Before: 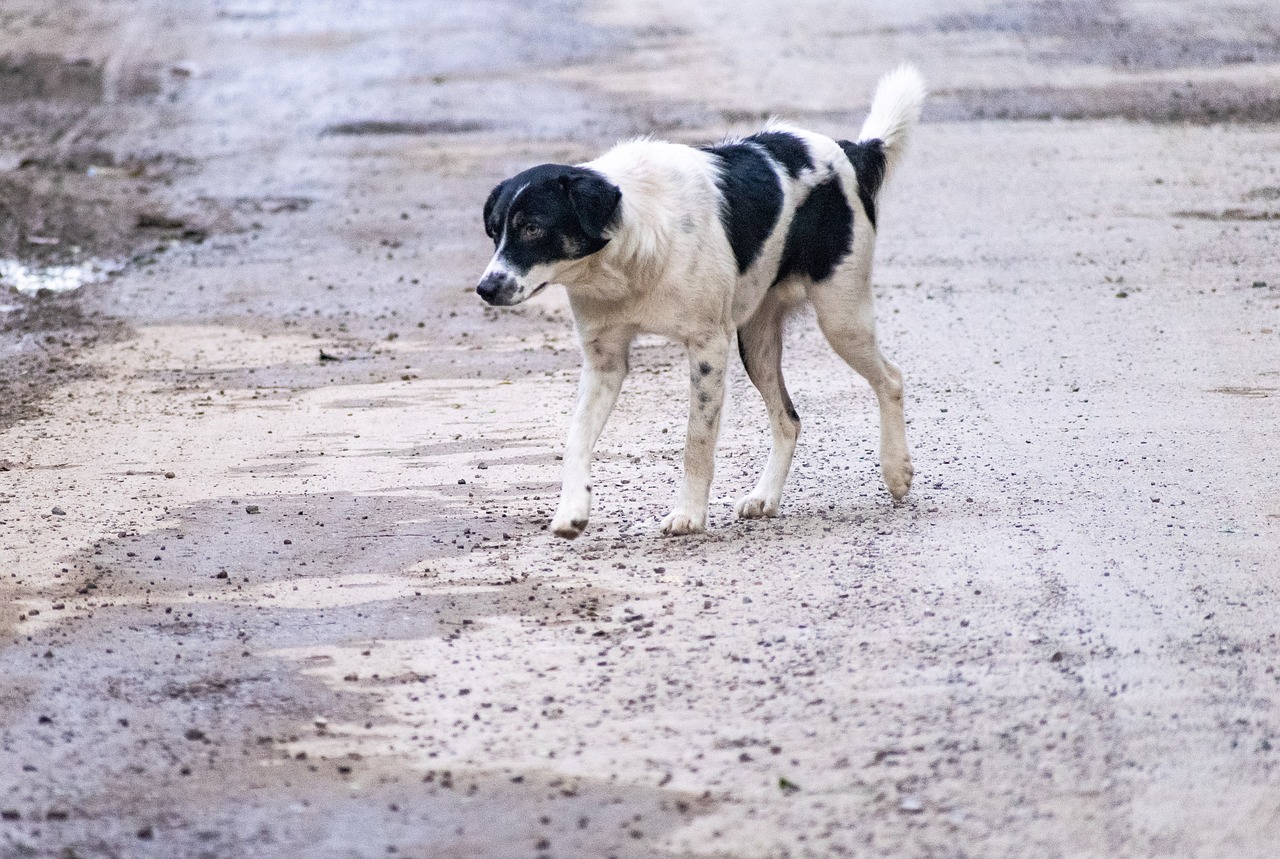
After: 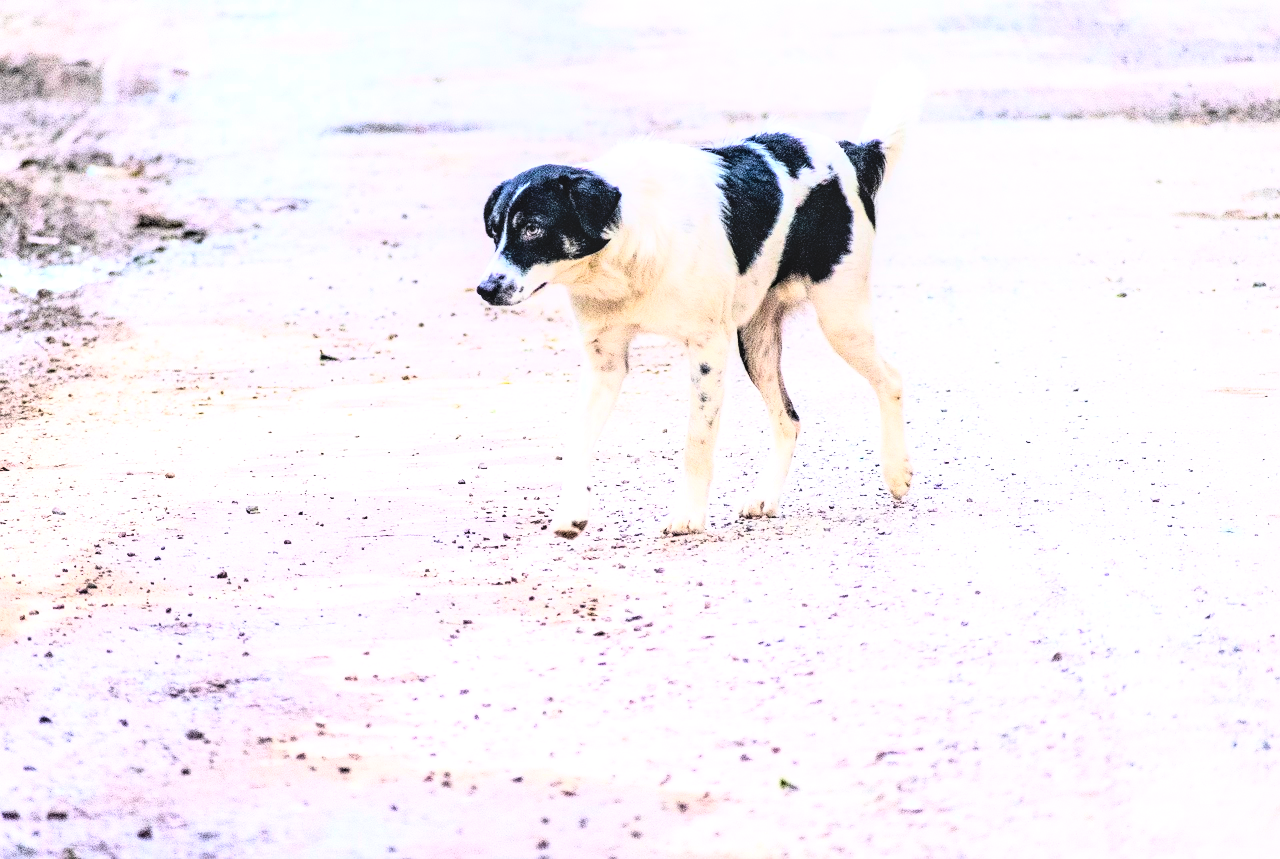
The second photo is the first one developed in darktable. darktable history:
color balance rgb: perceptual saturation grading › global saturation 36%, perceptual brilliance grading › global brilliance 10%, global vibrance 20%
rgb curve: curves: ch0 [(0, 0) (0.21, 0.15) (0.24, 0.21) (0.5, 0.75) (0.75, 0.96) (0.89, 0.99) (1, 1)]; ch1 [(0, 0.02) (0.21, 0.13) (0.25, 0.2) (0.5, 0.67) (0.75, 0.9) (0.89, 0.97) (1, 1)]; ch2 [(0, 0.02) (0.21, 0.13) (0.25, 0.2) (0.5, 0.67) (0.75, 0.9) (0.89, 0.97) (1, 1)], compensate middle gray true
local contrast: on, module defaults
exposure: exposure 0.3 EV, compensate highlight preservation false
